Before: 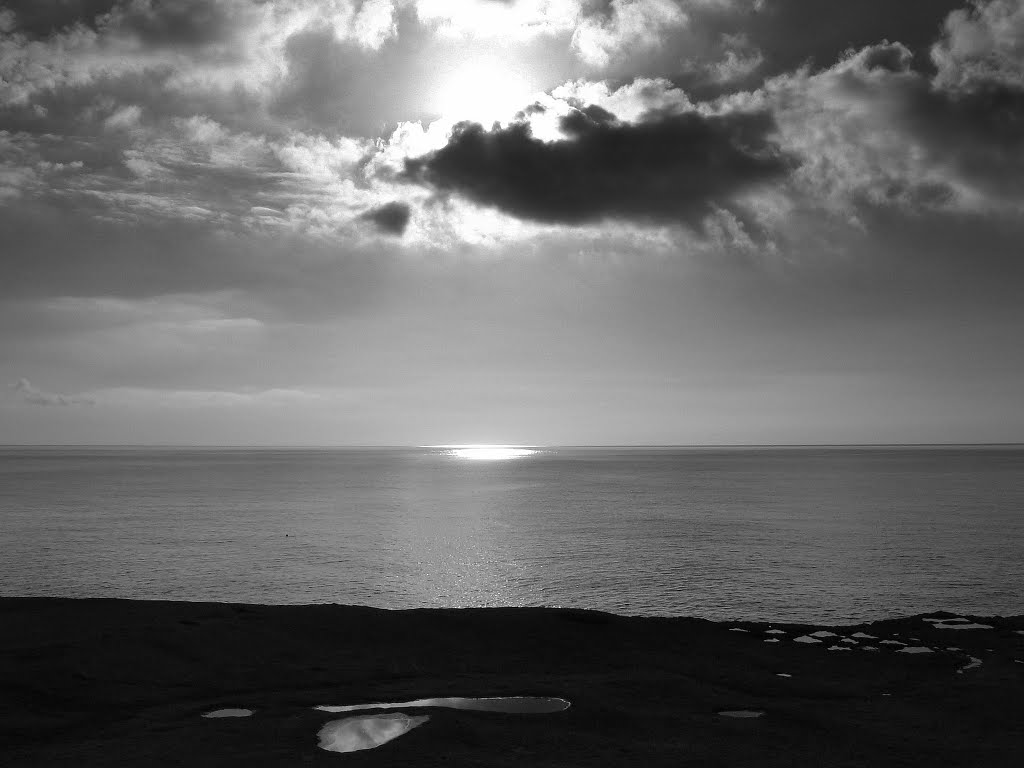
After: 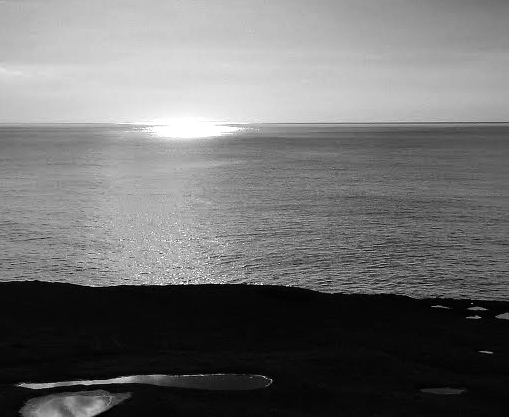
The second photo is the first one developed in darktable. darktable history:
haze removal: strength 0.087, compatibility mode true, adaptive false
tone equalizer: -8 EV -0.751 EV, -7 EV -0.691 EV, -6 EV -0.604 EV, -5 EV -0.381 EV, -3 EV 0.376 EV, -2 EV 0.6 EV, -1 EV 0.699 EV, +0 EV 0.723 EV, edges refinement/feathering 500, mask exposure compensation -1.57 EV, preserve details no
crop: left 29.196%, top 42.155%, right 21.014%, bottom 3.494%
exposure: compensate exposure bias true, compensate highlight preservation false
